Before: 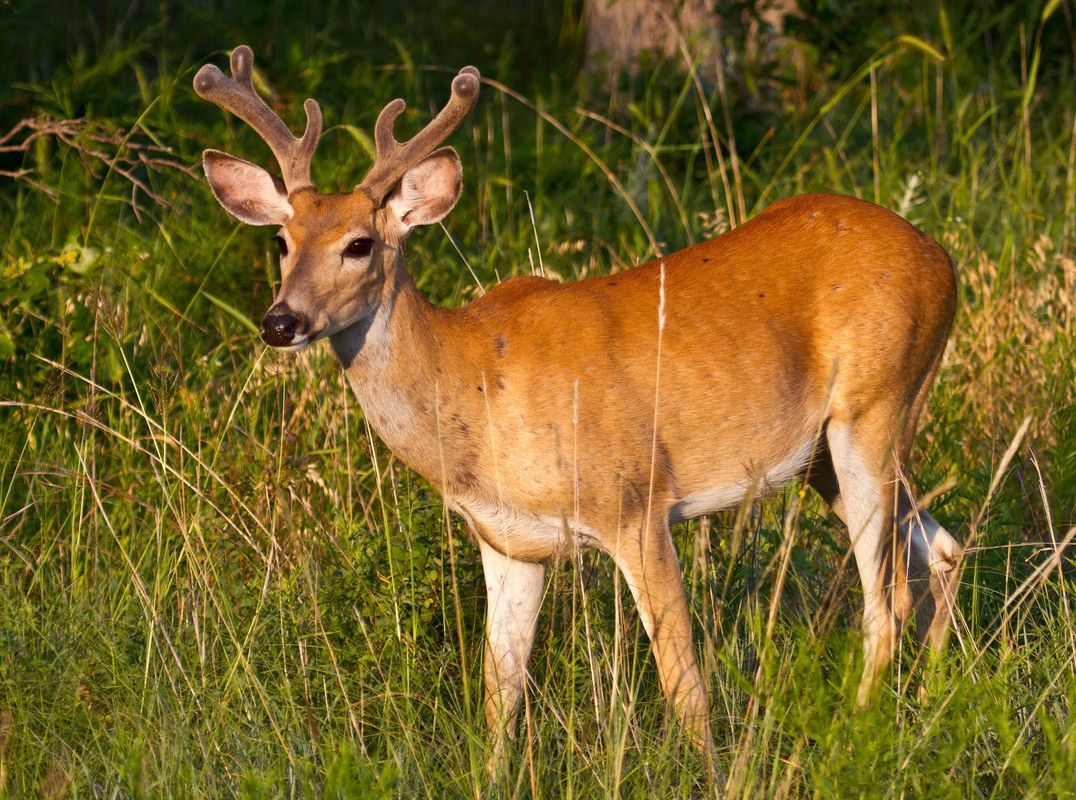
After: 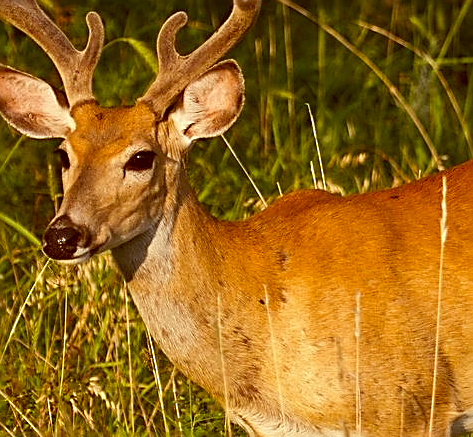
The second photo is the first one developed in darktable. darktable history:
crop: left 20.285%, top 10.879%, right 35.75%, bottom 34.44%
sharpen: amount 0.91
color balance rgb: shadows lift › hue 87.38°, power › luminance 1.185%, power › chroma 0.396%, power › hue 32.01°, perceptual saturation grading › global saturation 0.922%
color correction: highlights a* -6.23, highlights b* 9.3, shadows a* 10.37, shadows b* 24.07
